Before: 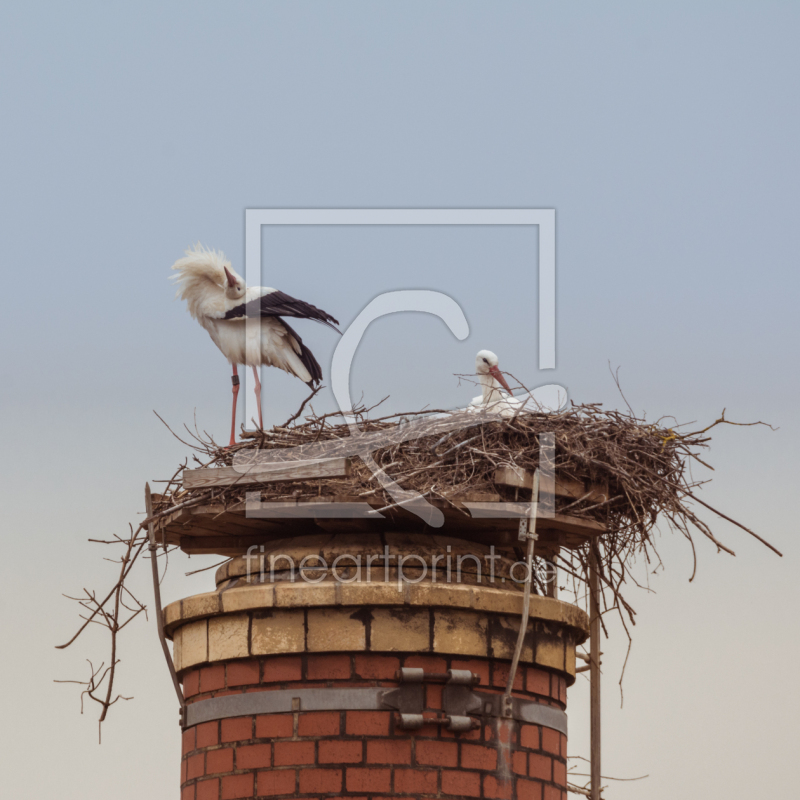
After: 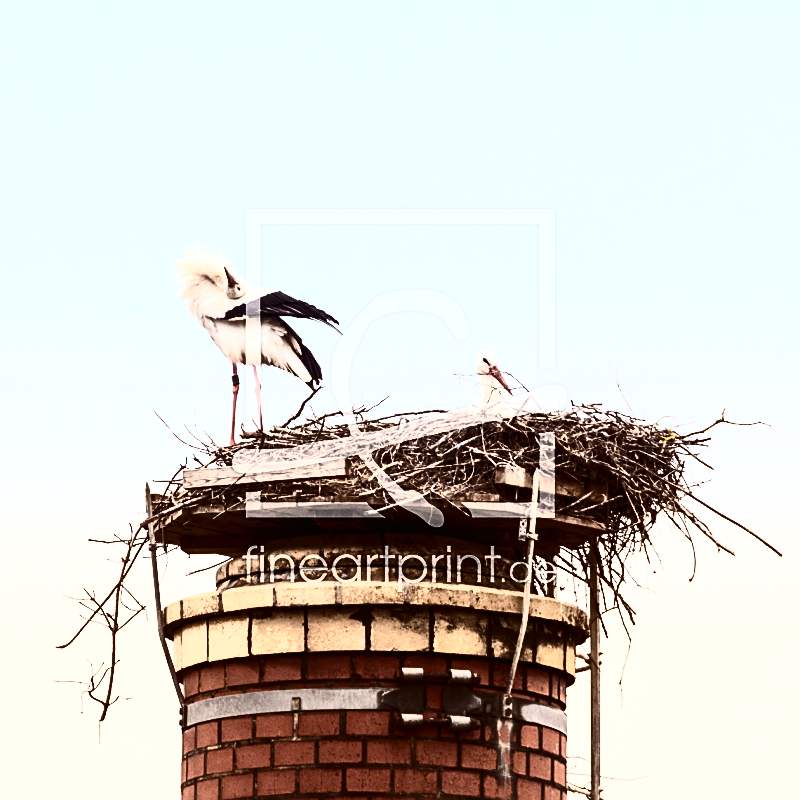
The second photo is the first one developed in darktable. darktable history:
sharpen: on, module defaults
tone equalizer: -8 EV -0.777 EV, -7 EV -0.707 EV, -6 EV -0.58 EV, -5 EV -0.395 EV, -3 EV 0.389 EV, -2 EV 0.6 EV, -1 EV 0.695 EV, +0 EV 0.756 EV
contrast brightness saturation: contrast 0.929, brightness 0.201
